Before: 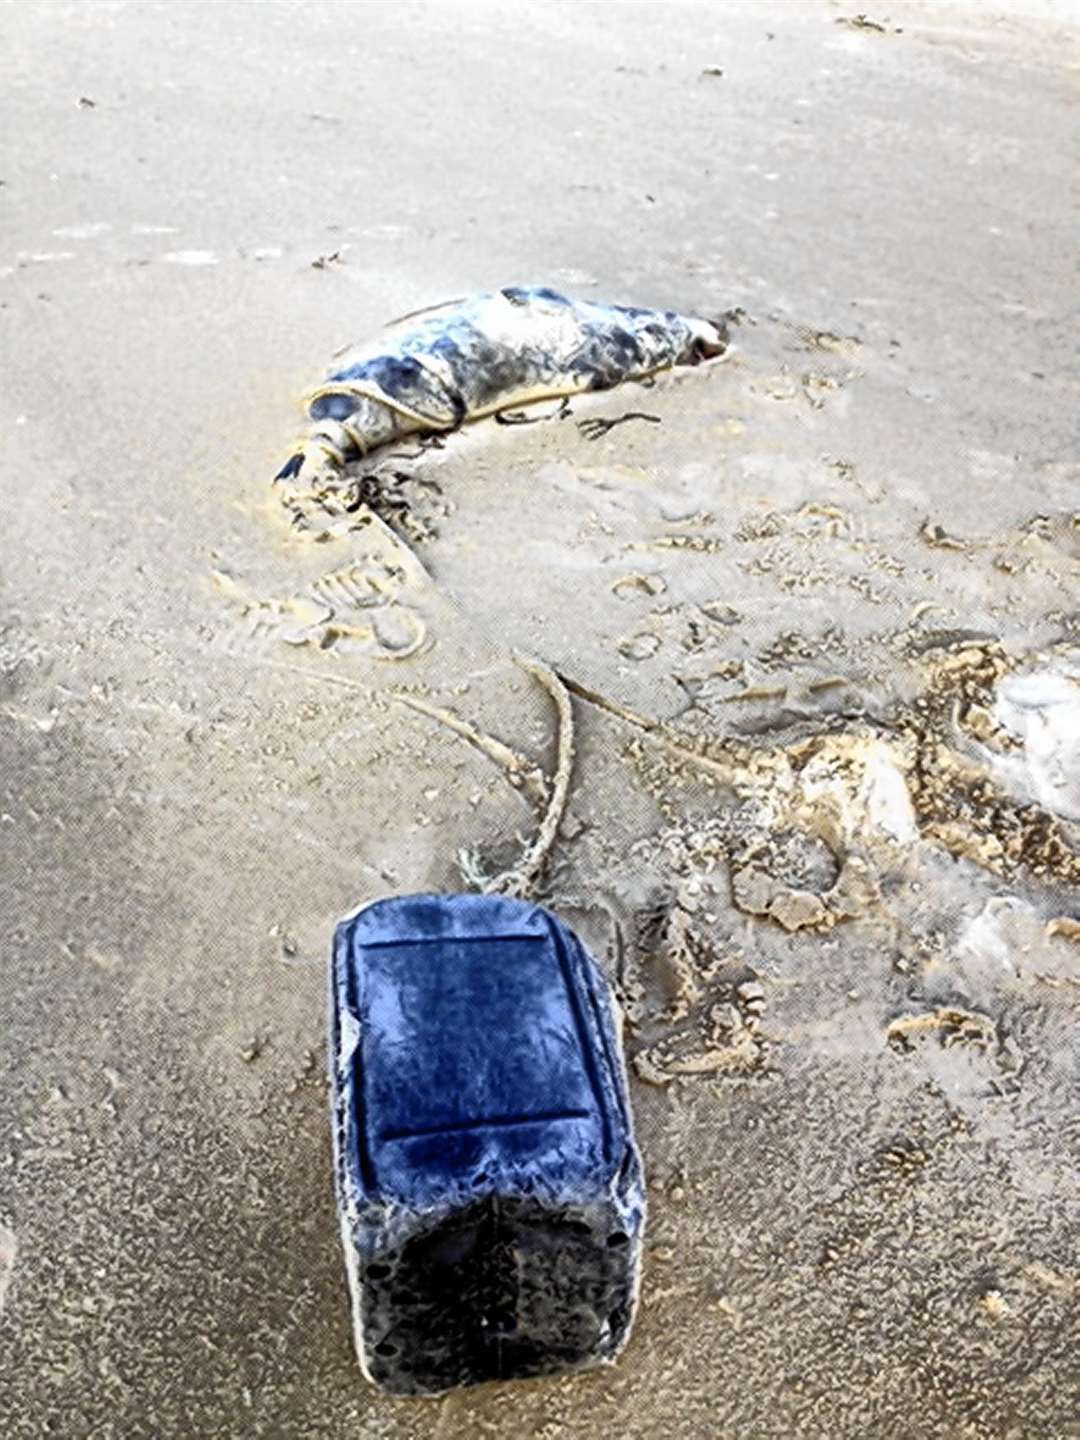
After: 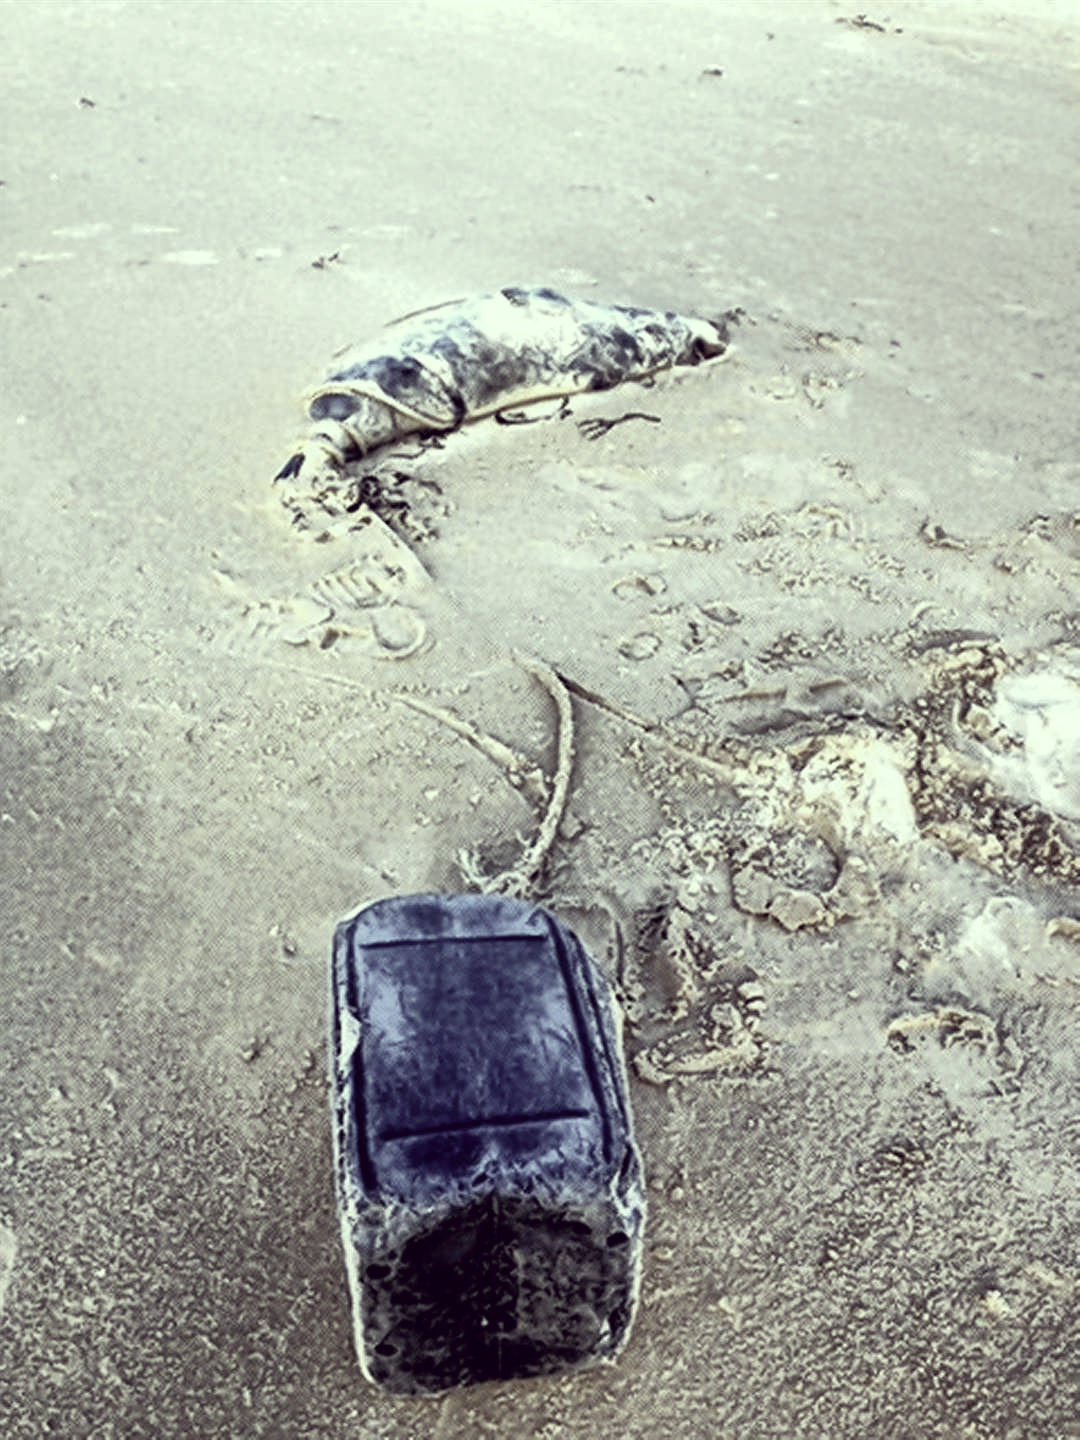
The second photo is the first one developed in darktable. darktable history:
white balance: red 1, blue 1
color correction: highlights a* -20.17, highlights b* 20.27, shadows a* 20.03, shadows b* -20.46, saturation 0.43
